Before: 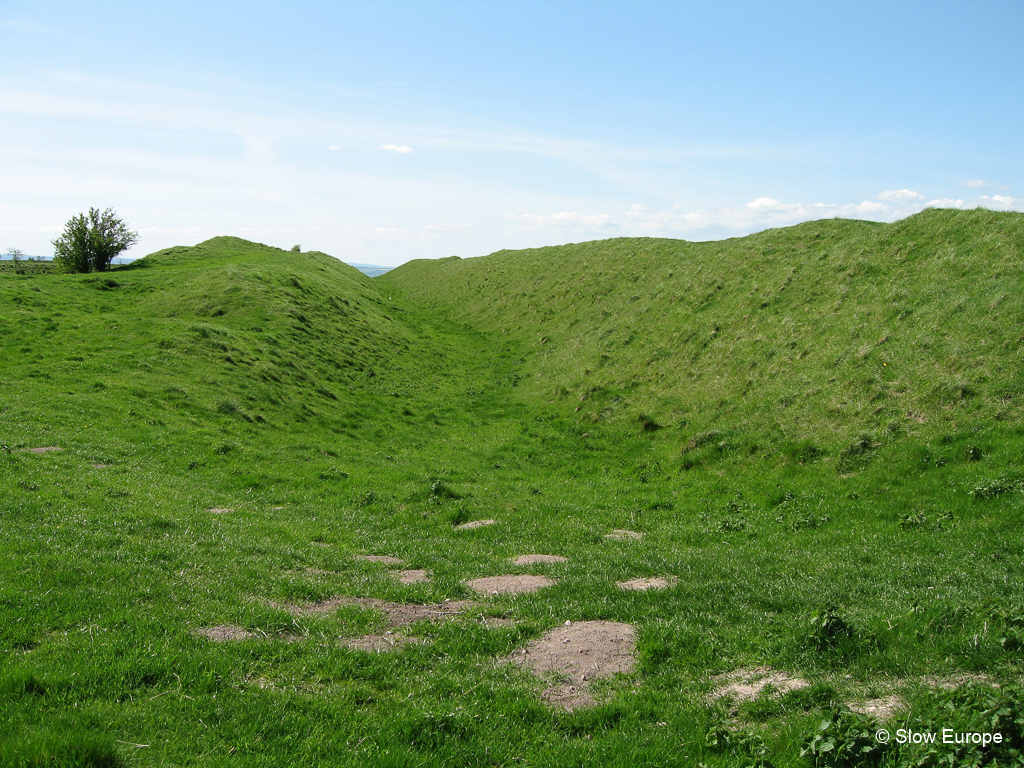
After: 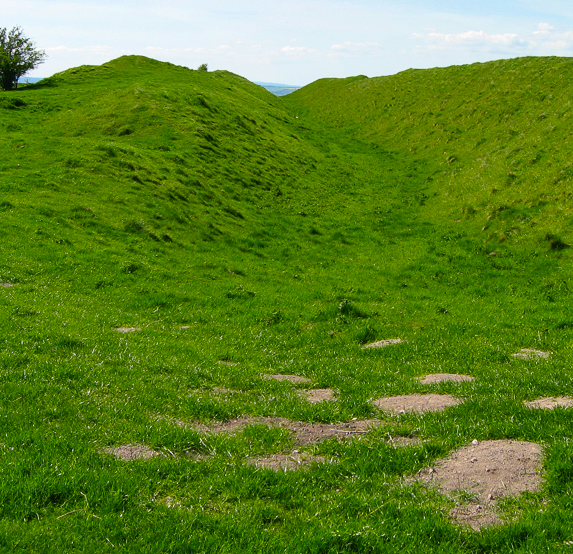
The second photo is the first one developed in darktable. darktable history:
color balance rgb: power › hue 328.92°, perceptual saturation grading › global saturation 35.526%, global vibrance 20%
shadows and highlights: shadows 32.58, highlights -46.99, compress 49.69%, soften with gaussian
crop: left 9.099%, top 23.612%, right 34.943%, bottom 4.168%
